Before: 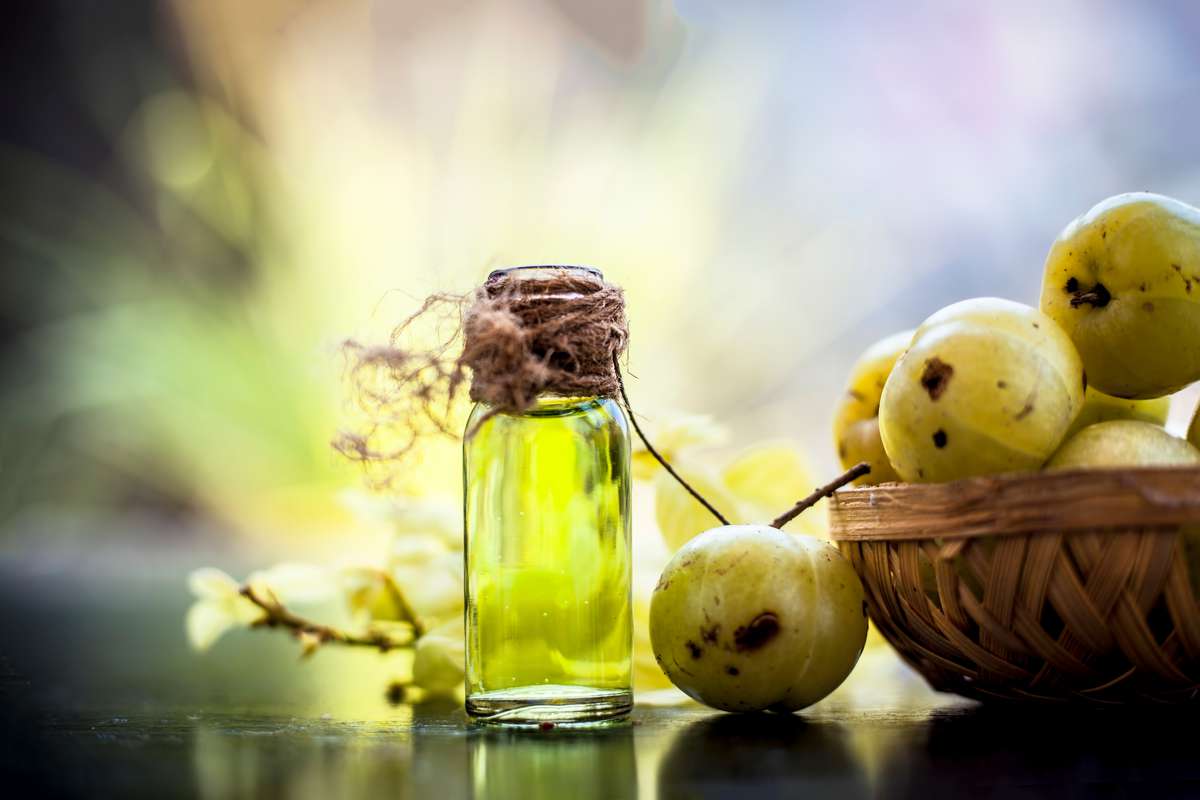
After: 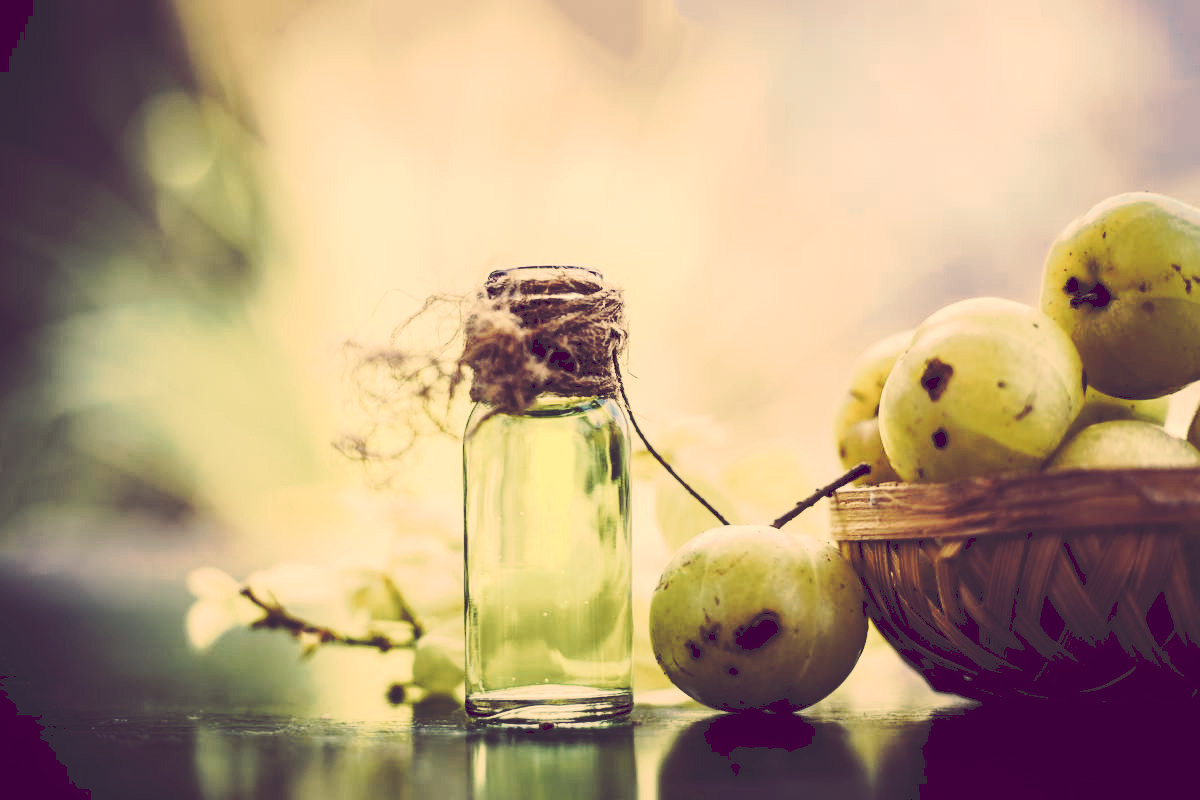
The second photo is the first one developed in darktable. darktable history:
tone curve: curves: ch0 [(0, 0) (0.003, 0.174) (0.011, 0.178) (0.025, 0.182) (0.044, 0.185) (0.069, 0.191) (0.1, 0.194) (0.136, 0.199) (0.177, 0.219) (0.224, 0.246) (0.277, 0.284) (0.335, 0.35) (0.399, 0.43) (0.468, 0.539) (0.543, 0.637) (0.623, 0.711) (0.709, 0.799) (0.801, 0.865) (0.898, 0.914) (1, 1)], preserve colors none
color look up table: target L [95.46, 82.47, 93.48, 87.42, 72.01, 67.72, 65.68, 63.27, 56.79, 42.29, 43.66, 46.31, 23.6, 22.88, 5.841, 201.39, 86.36, 83.58, 76.96, 65.71, 61.19, 60.3, 55.51, 50.52, 50.58, 25.63, 7.903, 97.16, 84.44, 82.94, 85.67, 79.69, 70.63, 63.38, 74.48, 53.13, 34.4, 32.36, 31.79, 39.01, 23.79, 16.83, 71.44, 56.14, 47.02, 44.38, 46.93, 46.35, 33.4], target a [1.331, -2.816, 7.56, -9.616, -32.09, -10.77, -13.91, -5.25, -35.8, -14.17, -13.68, -3.223, 2.877, -0.074, 37.49, 0, 13.48, 18.08, 29.08, 35.87, 23.64, 2.307, 50.16, 21.64, 45.69, 35.38, 43.15, 9.353, 19.52, 25.65, 30.44, 30.48, 14.3, 48.8, 39.35, 30.75, 23.65, 4.726, 18.58, 50.94, 35.03, 48.28, -10.64, -32.56, -4.02, -4.113, -15.04, -0.525, -8.884], target b [58.25, 24.41, 48.21, 43.56, 16.75, 26.16, 34.94, 15.24, 25.47, 16.05, 9.023, 21.92, -0.148, -6.741, -24.62, -0.001, 54.14, 39.63, 27.29, 37.55, 28.1, 47.34, 44.46, 34.6, 20.1, 7.421, -20.88, 37.27, 33.02, 23.79, 26.24, 16.06, 19, 15.75, 8.5, 2.509, -32.04, -0.359, -15.92, -26.77, -7.551, -28.61, 4.289, -13.16, -23.71, -39.3, -7.412, 2.678, -11.63], num patches 49
